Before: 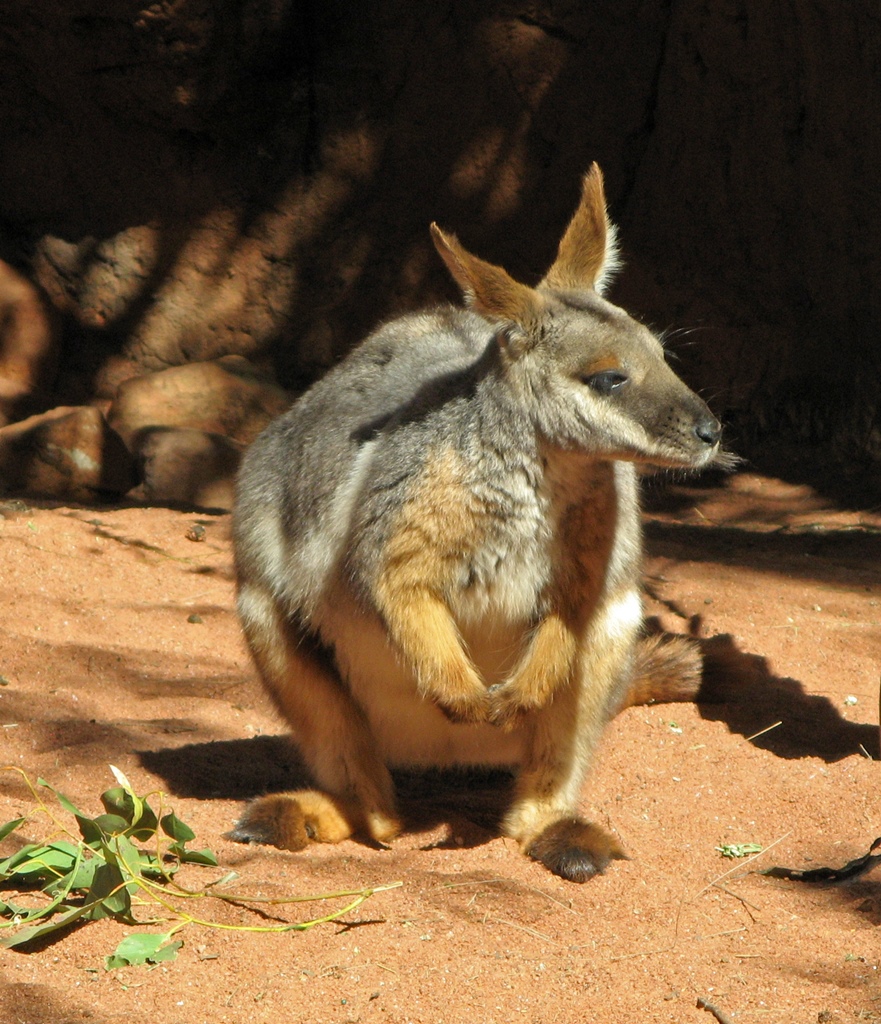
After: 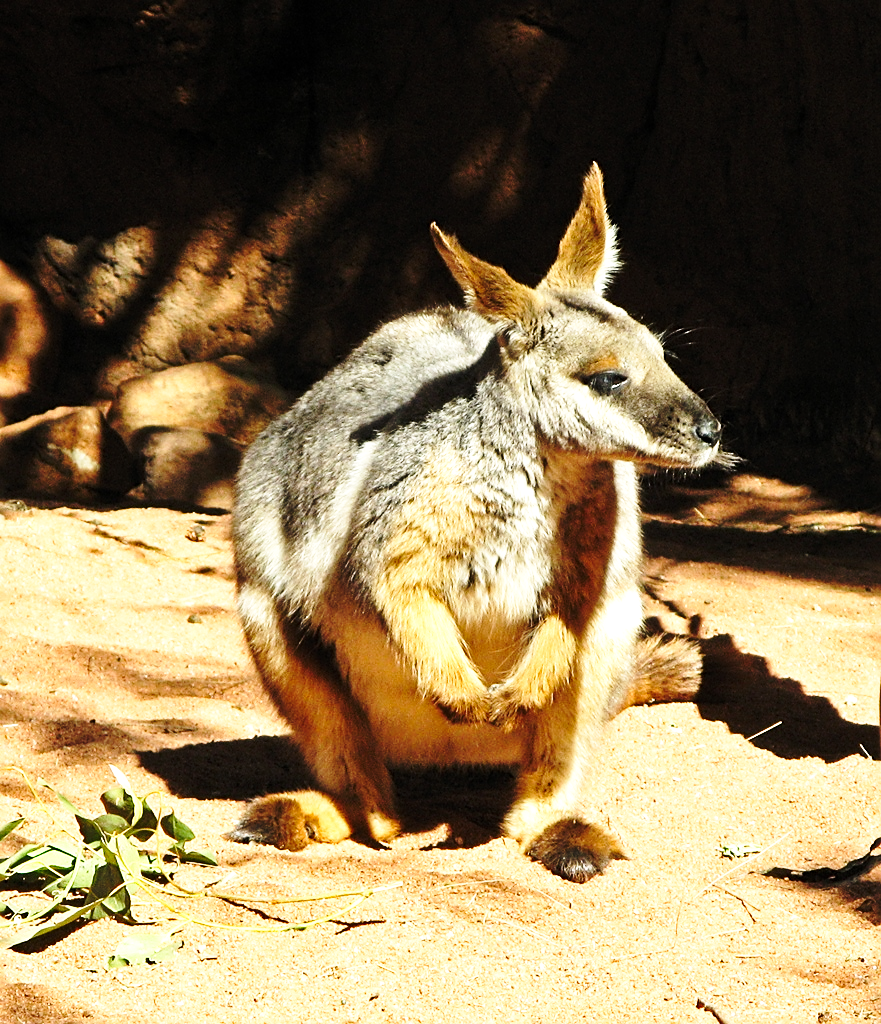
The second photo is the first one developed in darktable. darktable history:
tone equalizer: -8 EV -0.75 EV, -7 EV -0.7 EV, -6 EV -0.6 EV, -5 EV -0.4 EV, -3 EV 0.4 EV, -2 EV 0.6 EV, -1 EV 0.7 EV, +0 EV 0.75 EV, edges refinement/feathering 500, mask exposure compensation -1.57 EV, preserve details no
sharpen: on, module defaults
base curve: curves: ch0 [(0, 0) (0.036, 0.037) (0.121, 0.228) (0.46, 0.76) (0.859, 0.983) (1, 1)], preserve colors none
